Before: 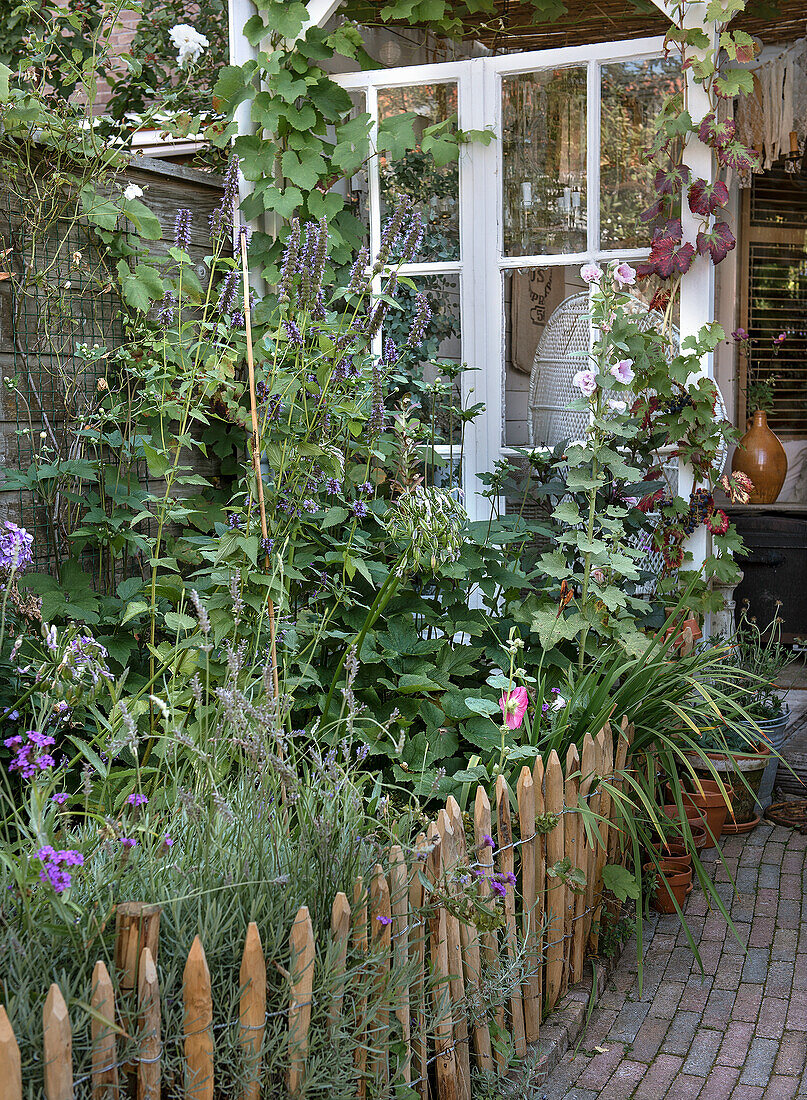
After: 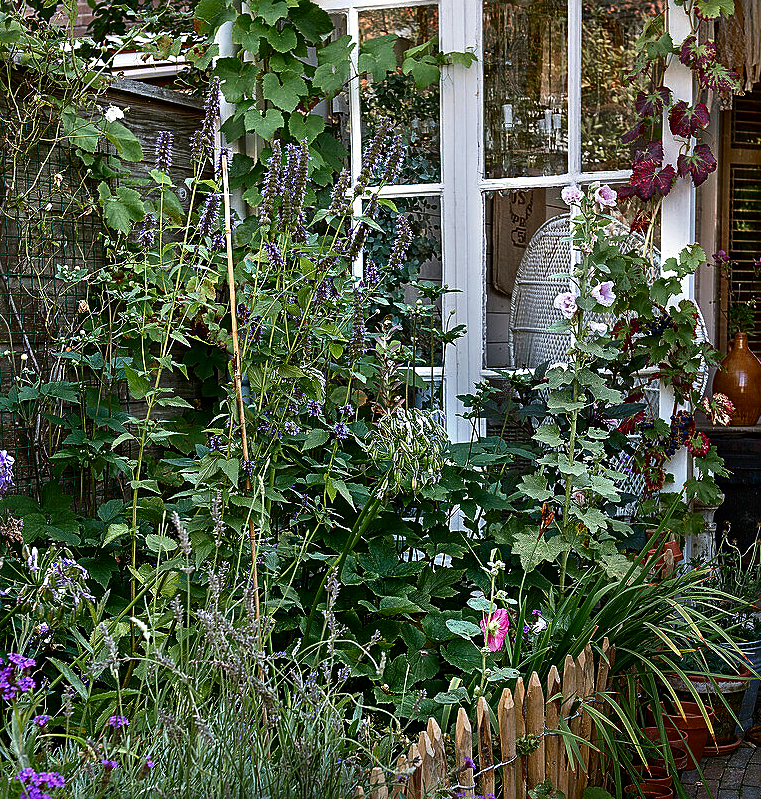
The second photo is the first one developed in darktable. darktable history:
crop: left 2.449%, top 7.102%, right 3.164%, bottom 20.212%
contrast brightness saturation: contrast 0.132, brightness -0.224, saturation 0.139
sharpen: on, module defaults
